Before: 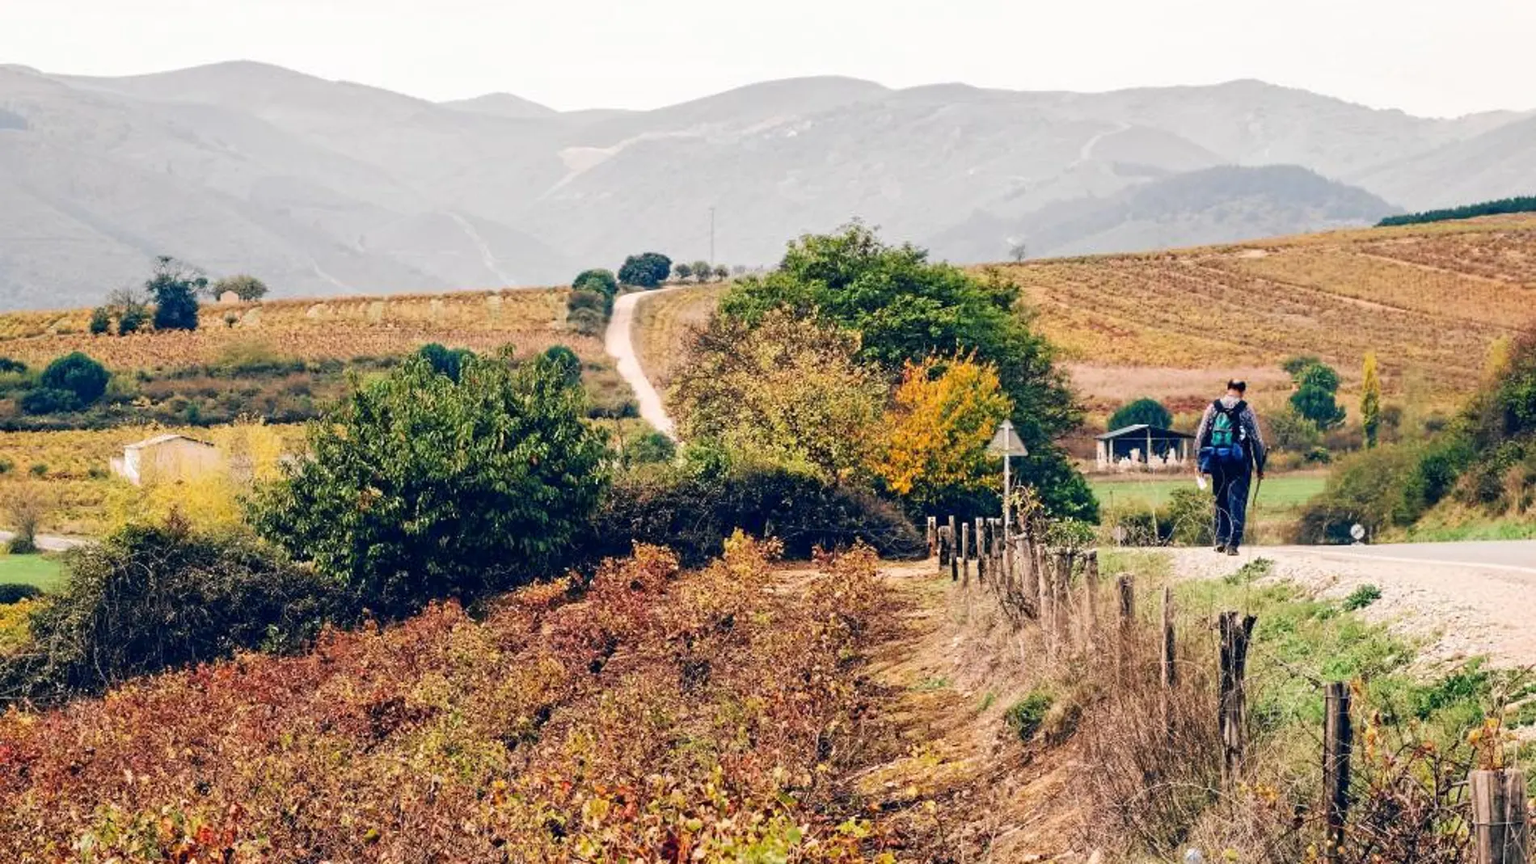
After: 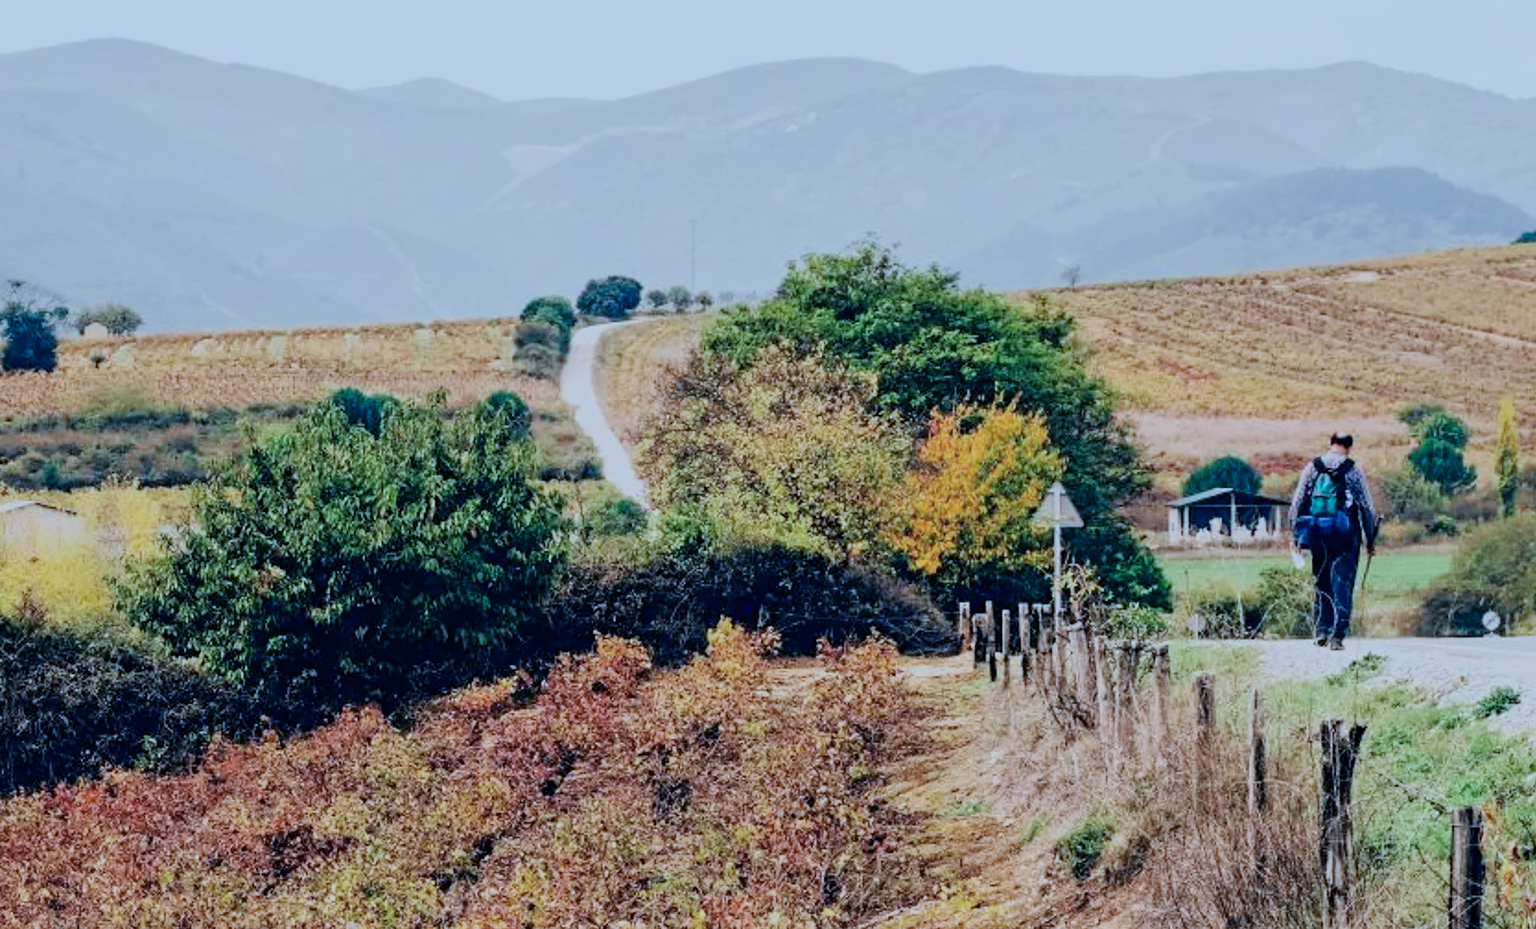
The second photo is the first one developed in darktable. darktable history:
crop: left 9.929%, top 3.475%, right 9.188%, bottom 9.529%
white balance: emerald 1
color calibration: x 0.396, y 0.386, temperature 3669 K
filmic rgb: black relative exposure -7.65 EV, white relative exposure 4.56 EV, hardness 3.61
